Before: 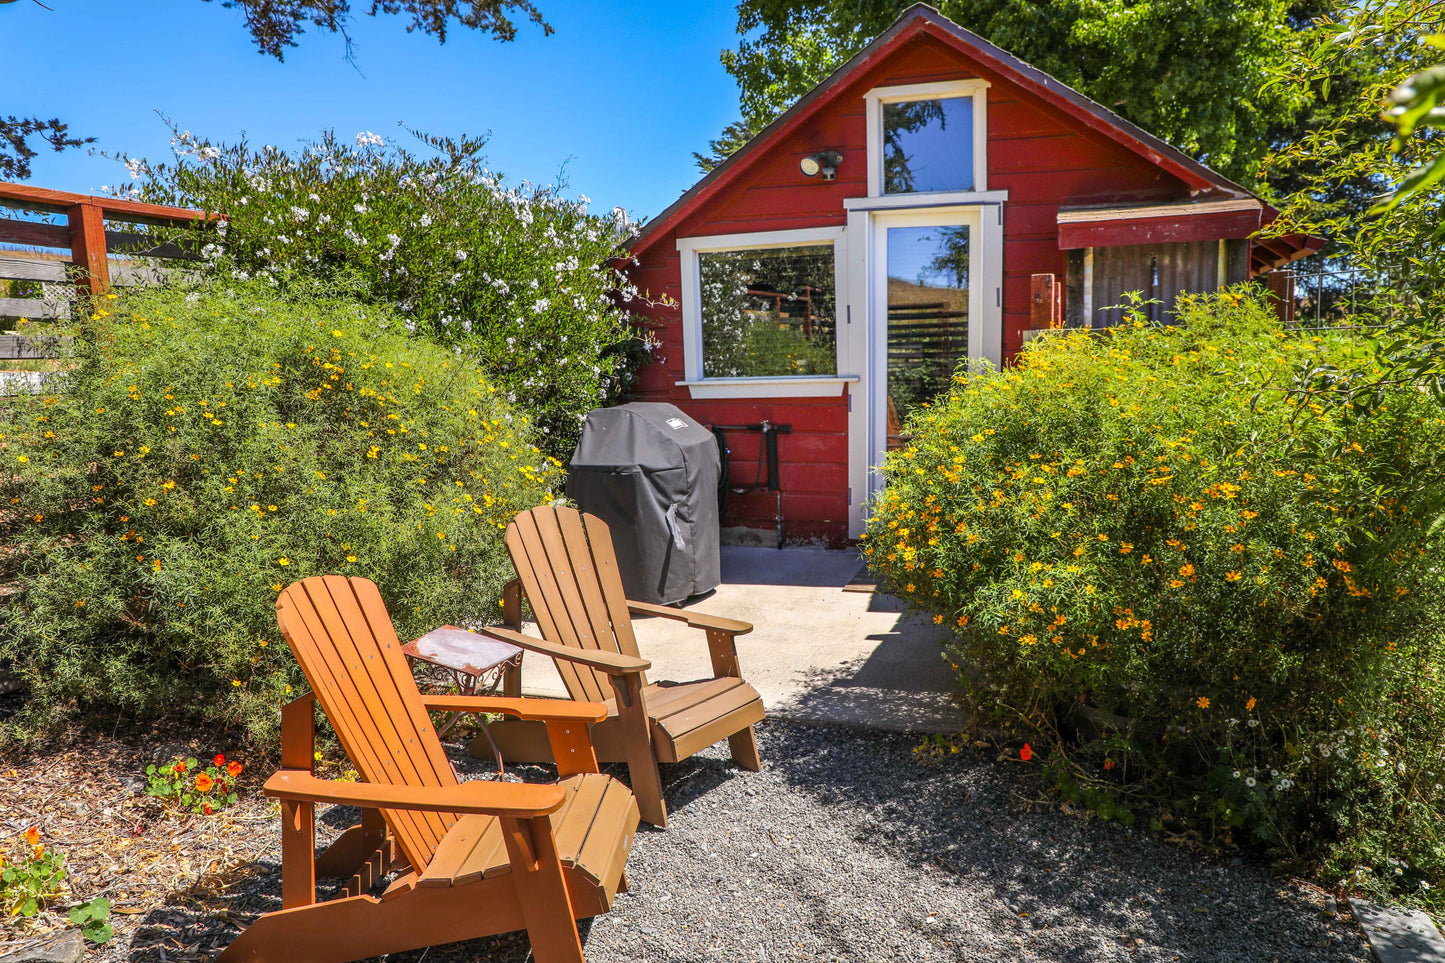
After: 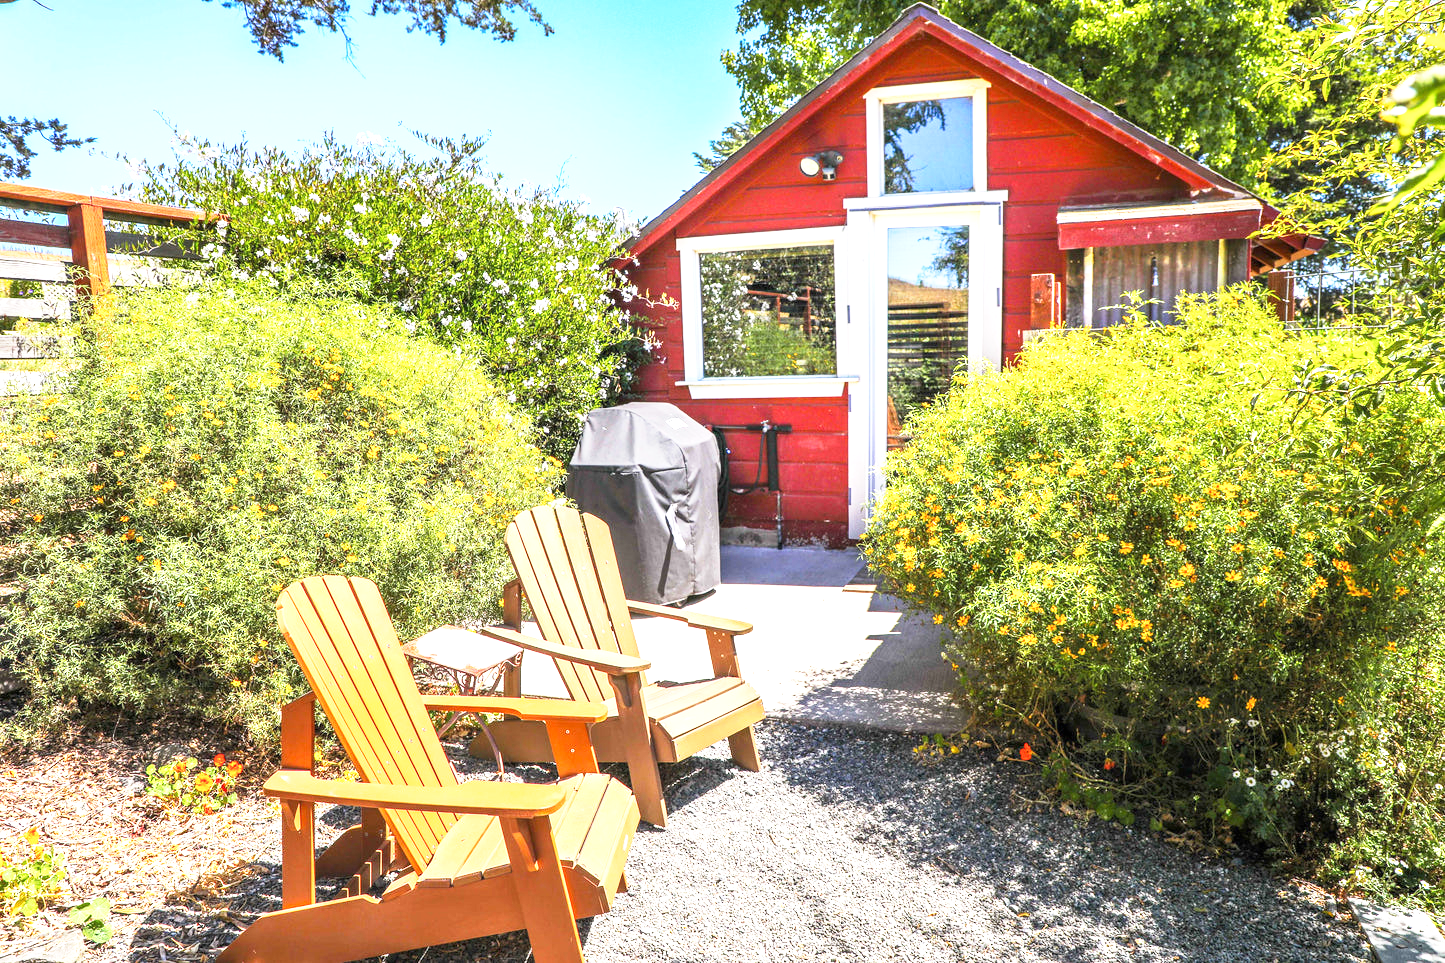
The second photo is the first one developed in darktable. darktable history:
tone equalizer: -8 EV -0.575 EV, edges refinement/feathering 500, mask exposure compensation -1.57 EV, preserve details no
exposure: black level correction 0, exposure 1.299 EV, compensate exposure bias true, compensate highlight preservation false
base curve: curves: ch0 [(0, 0) (0.579, 0.807) (1, 1)], preserve colors none
